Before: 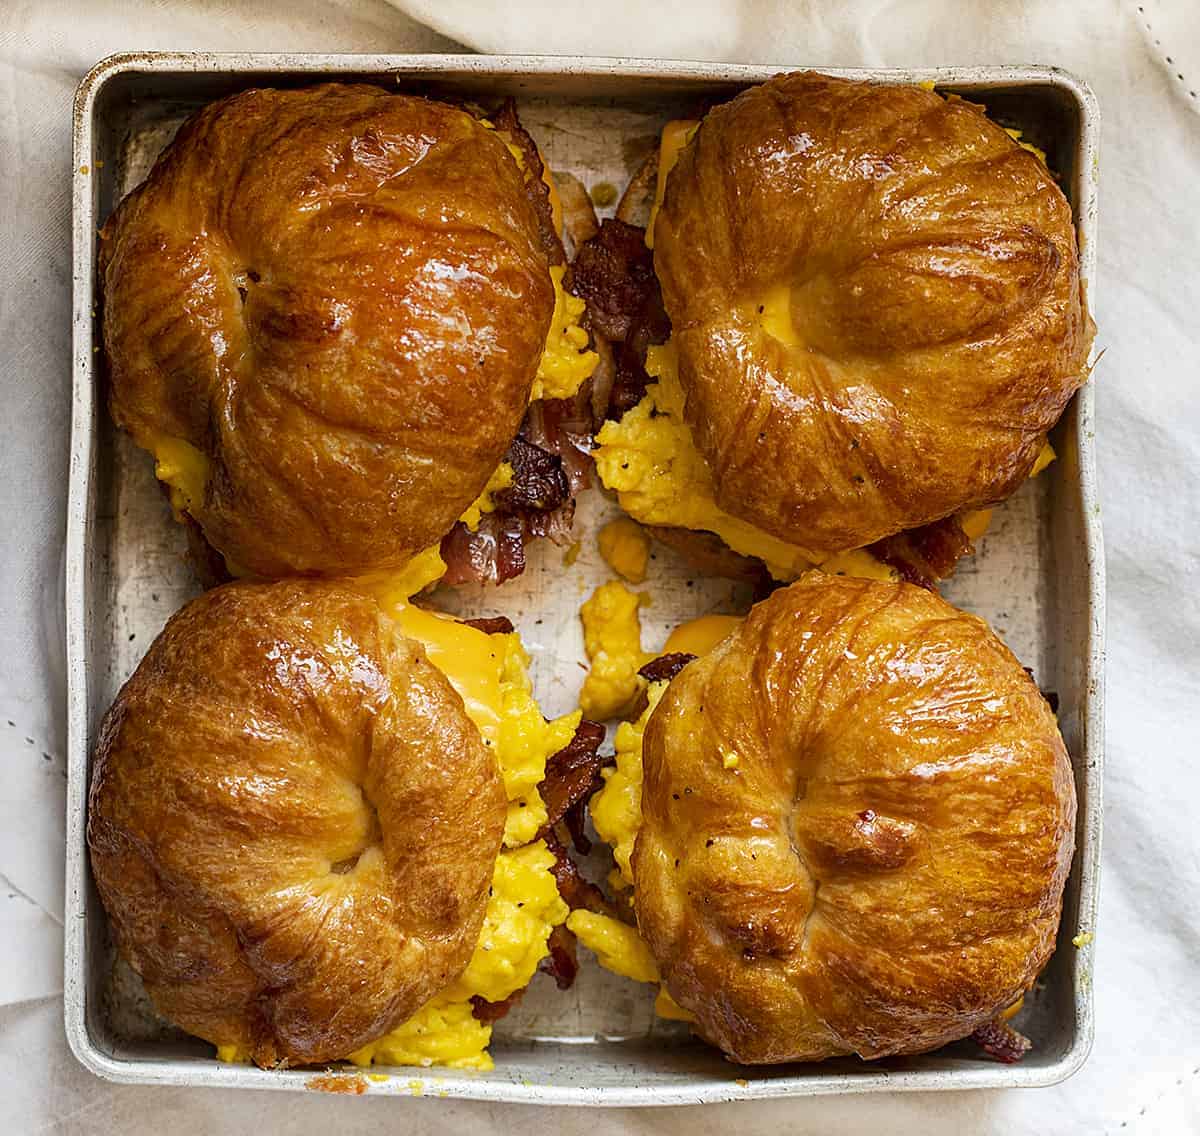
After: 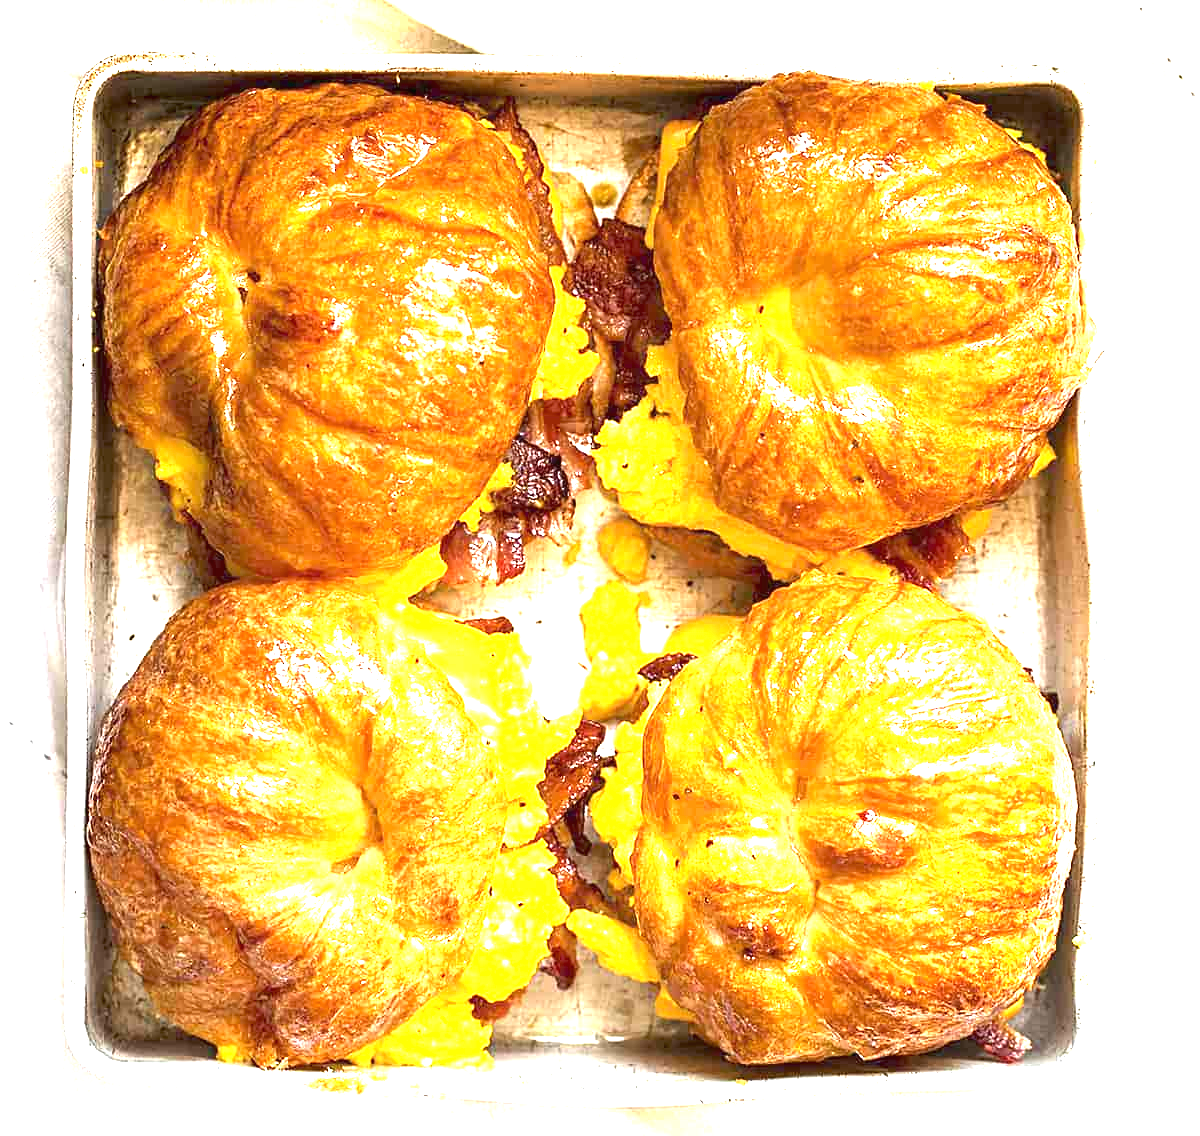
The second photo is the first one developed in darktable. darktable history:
exposure: black level correction 0, exposure 2.428 EV, compensate exposure bias true, compensate highlight preservation false
